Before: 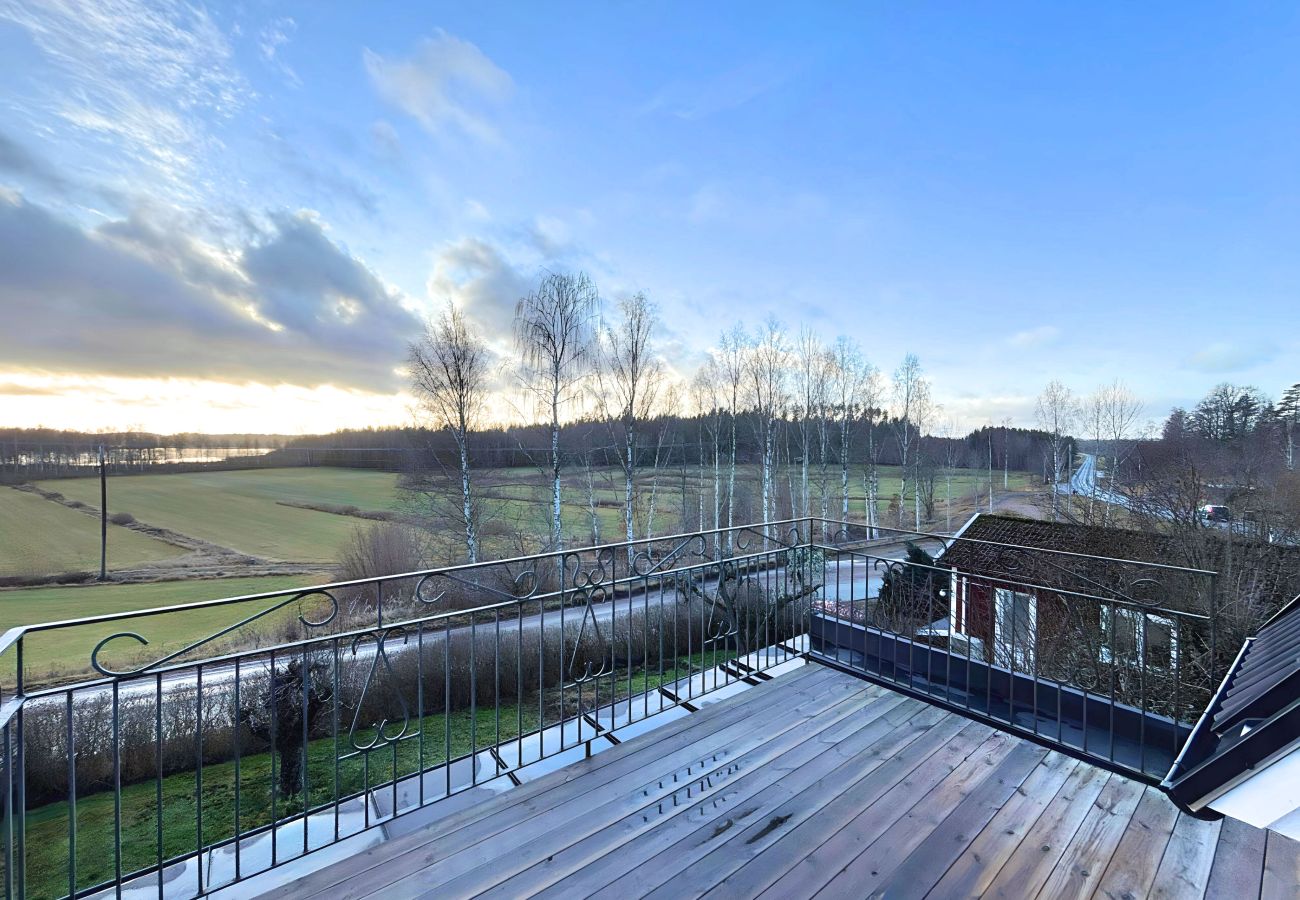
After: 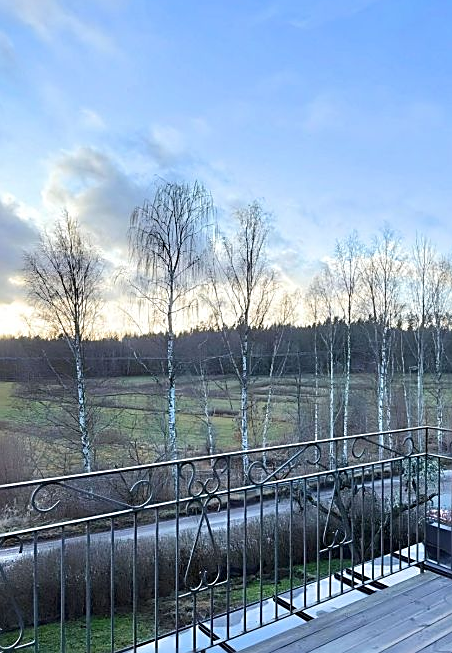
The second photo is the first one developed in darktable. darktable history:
crop and rotate: left 29.638%, top 10.181%, right 35.563%, bottom 17.238%
exposure: compensate exposure bias true, compensate highlight preservation false
sharpen: on, module defaults
